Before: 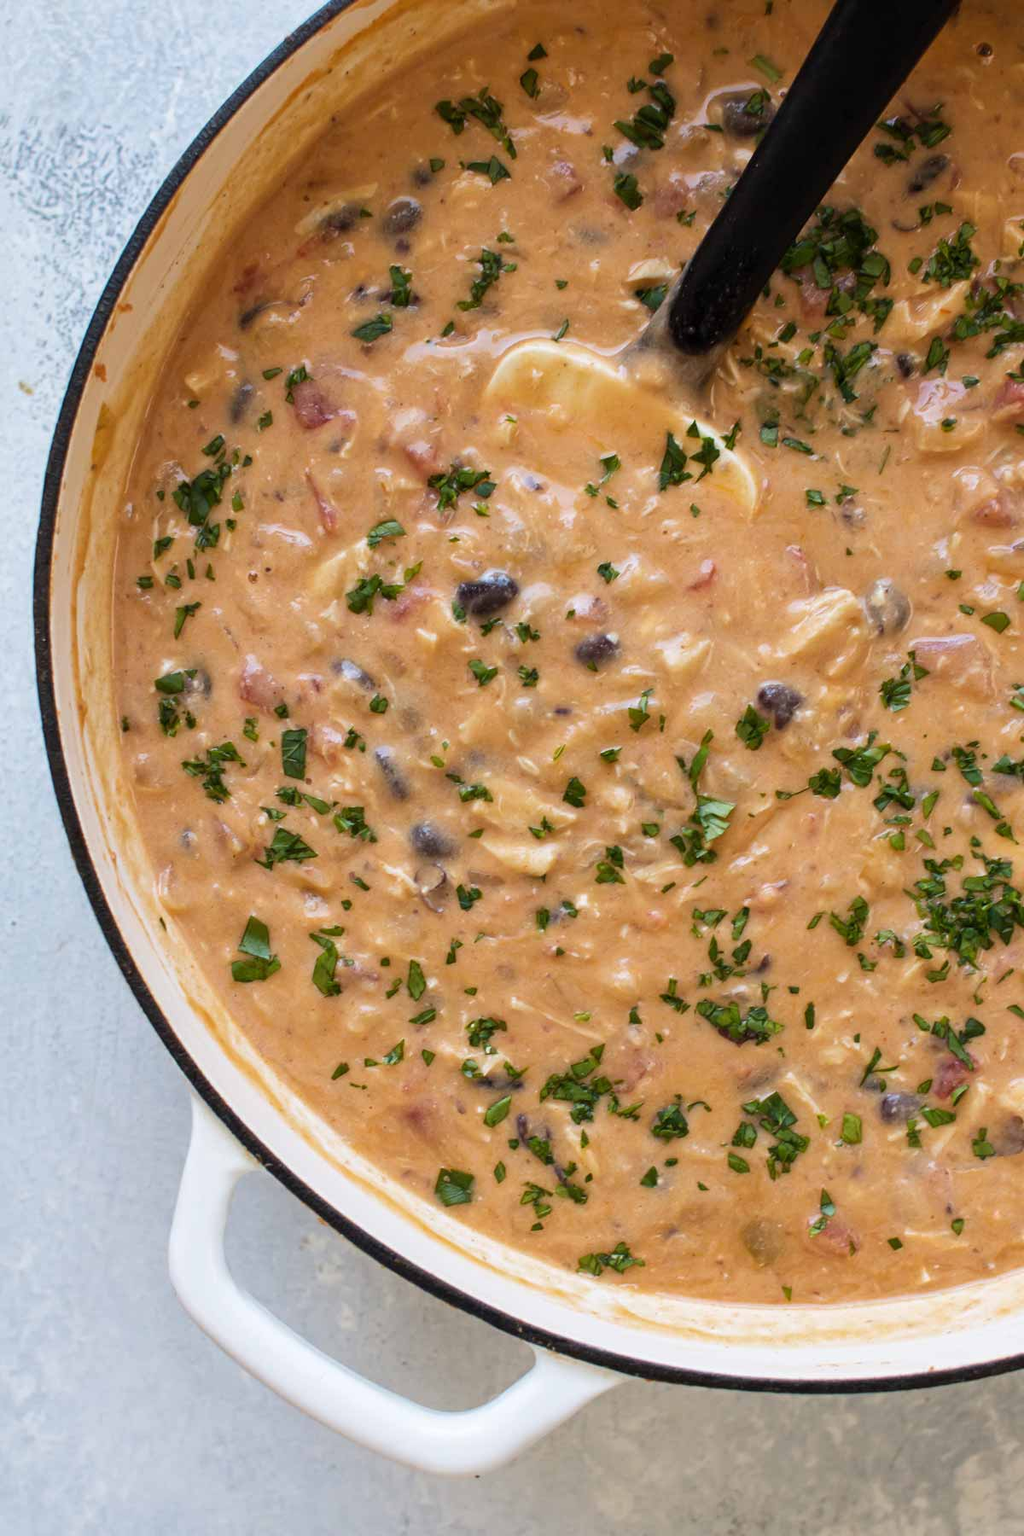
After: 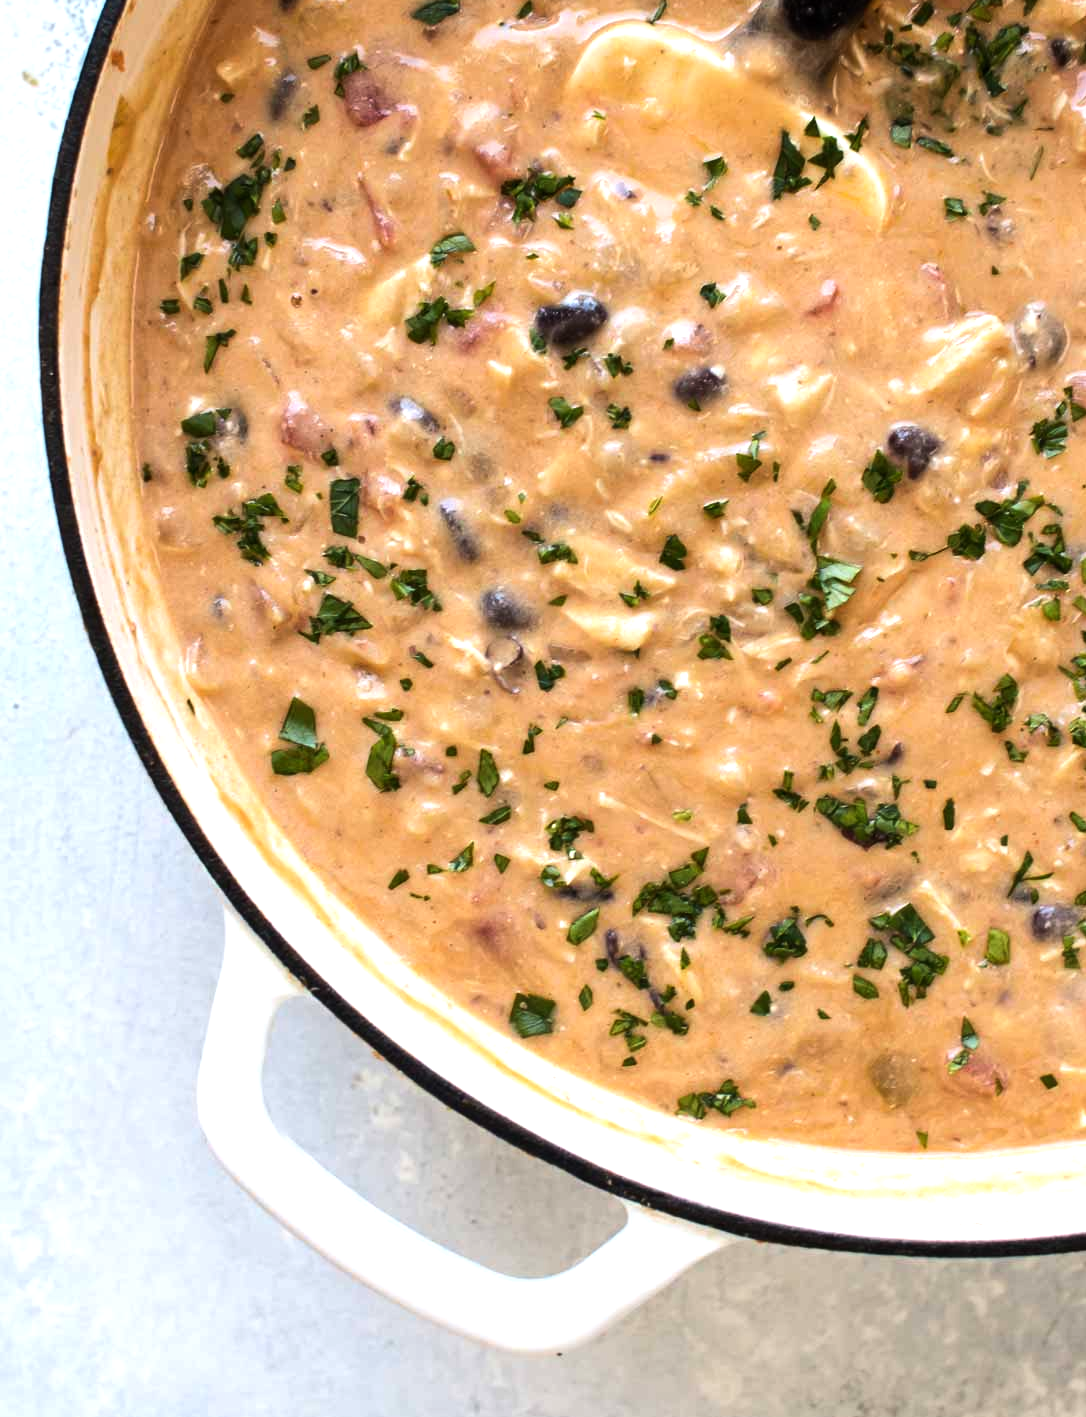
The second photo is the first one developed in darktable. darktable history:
crop: top 20.916%, right 9.437%, bottom 0.316%
tone equalizer: -8 EV -0.75 EV, -7 EV -0.7 EV, -6 EV -0.6 EV, -5 EV -0.4 EV, -3 EV 0.4 EV, -2 EV 0.6 EV, -1 EV 0.7 EV, +0 EV 0.75 EV, edges refinement/feathering 500, mask exposure compensation -1.57 EV, preserve details no
